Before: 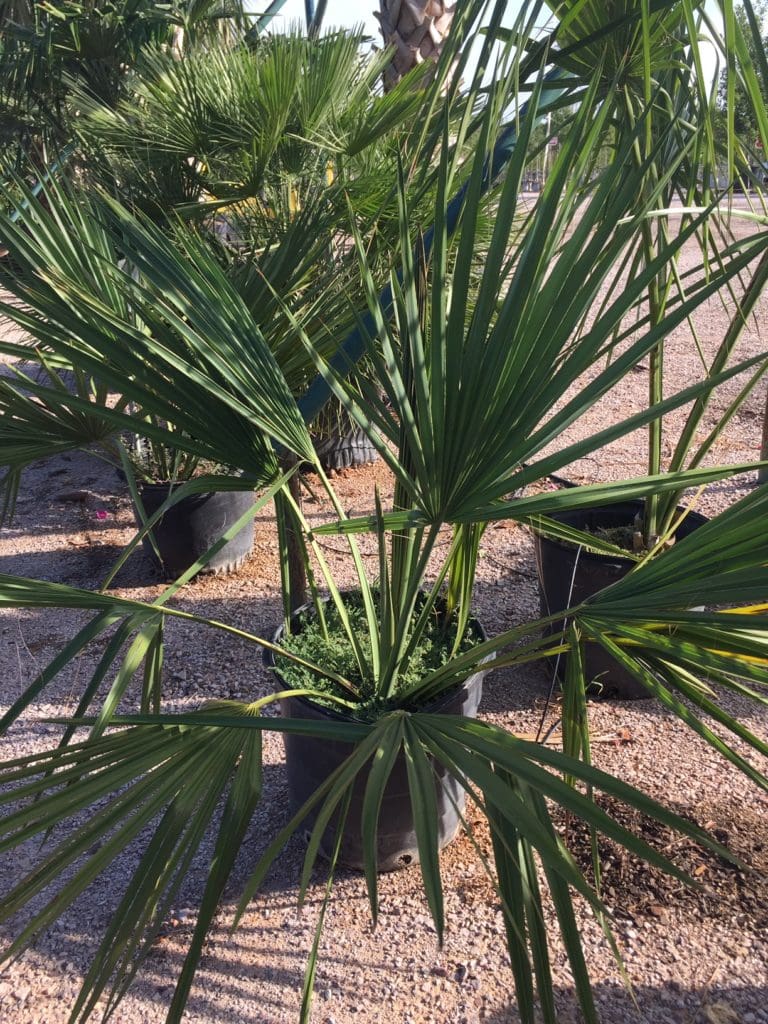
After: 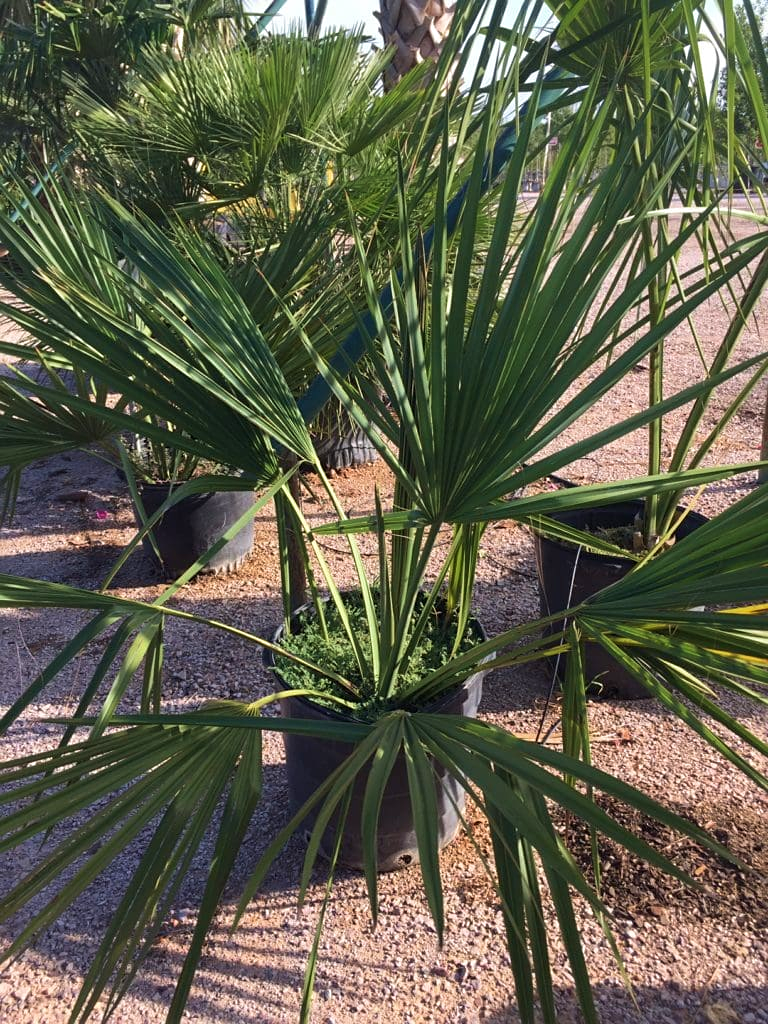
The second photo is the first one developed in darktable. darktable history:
velvia: on, module defaults
sharpen: amount 0.2
